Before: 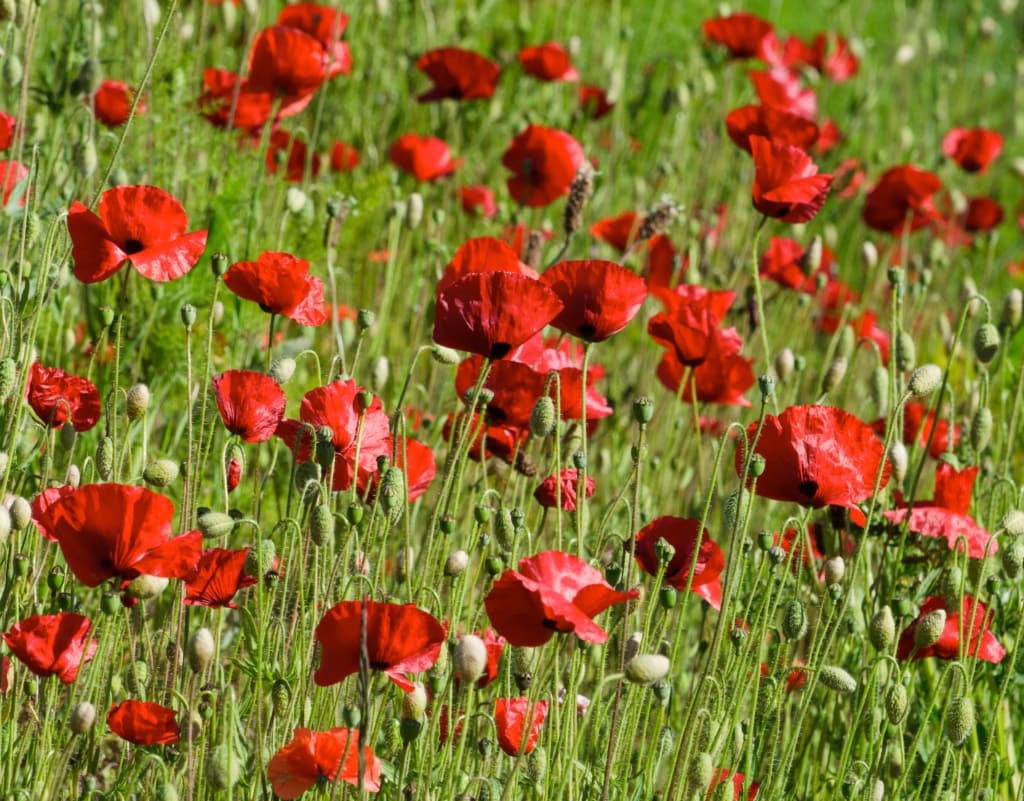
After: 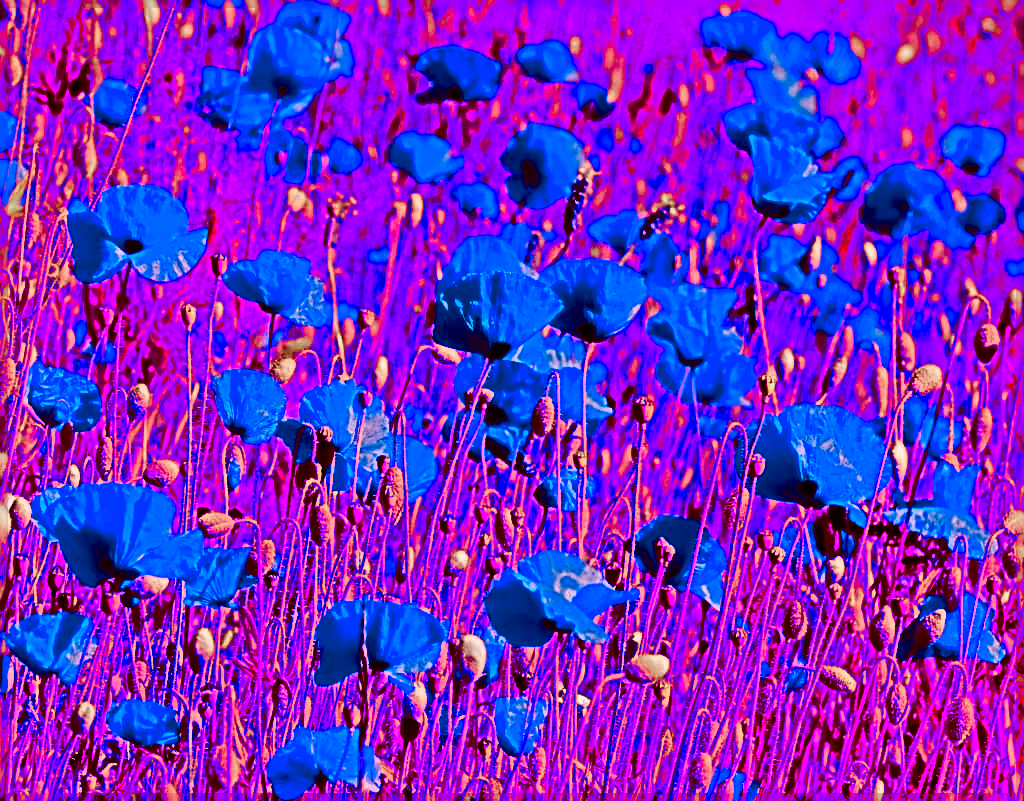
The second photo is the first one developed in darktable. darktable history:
exposure: black level correction 0.099, exposure -0.094 EV, compensate exposure bias true, compensate highlight preservation false
shadows and highlights: shadows 20.04, highlights -20.55, soften with gaussian
sharpen: radius 3.186, amount 1.726
color zones: curves: ch0 [(0.826, 0.353)]; ch1 [(0.242, 0.647) (0.889, 0.342)]; ch2 [(0.246, 0.089) (0.969, 0.068)]
